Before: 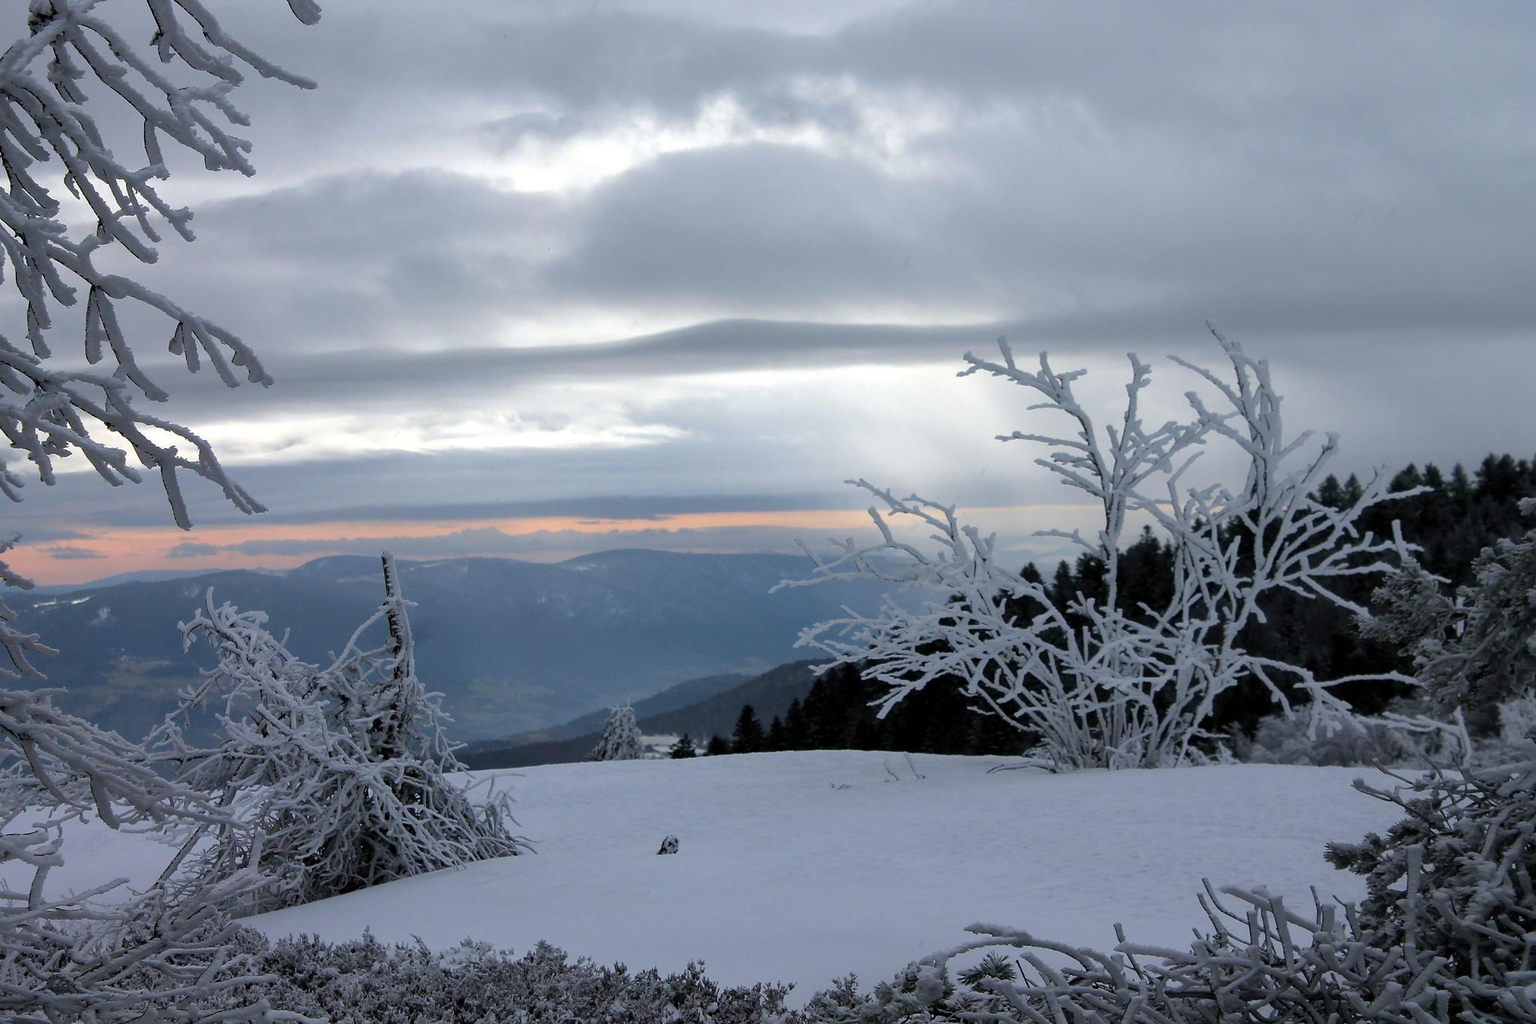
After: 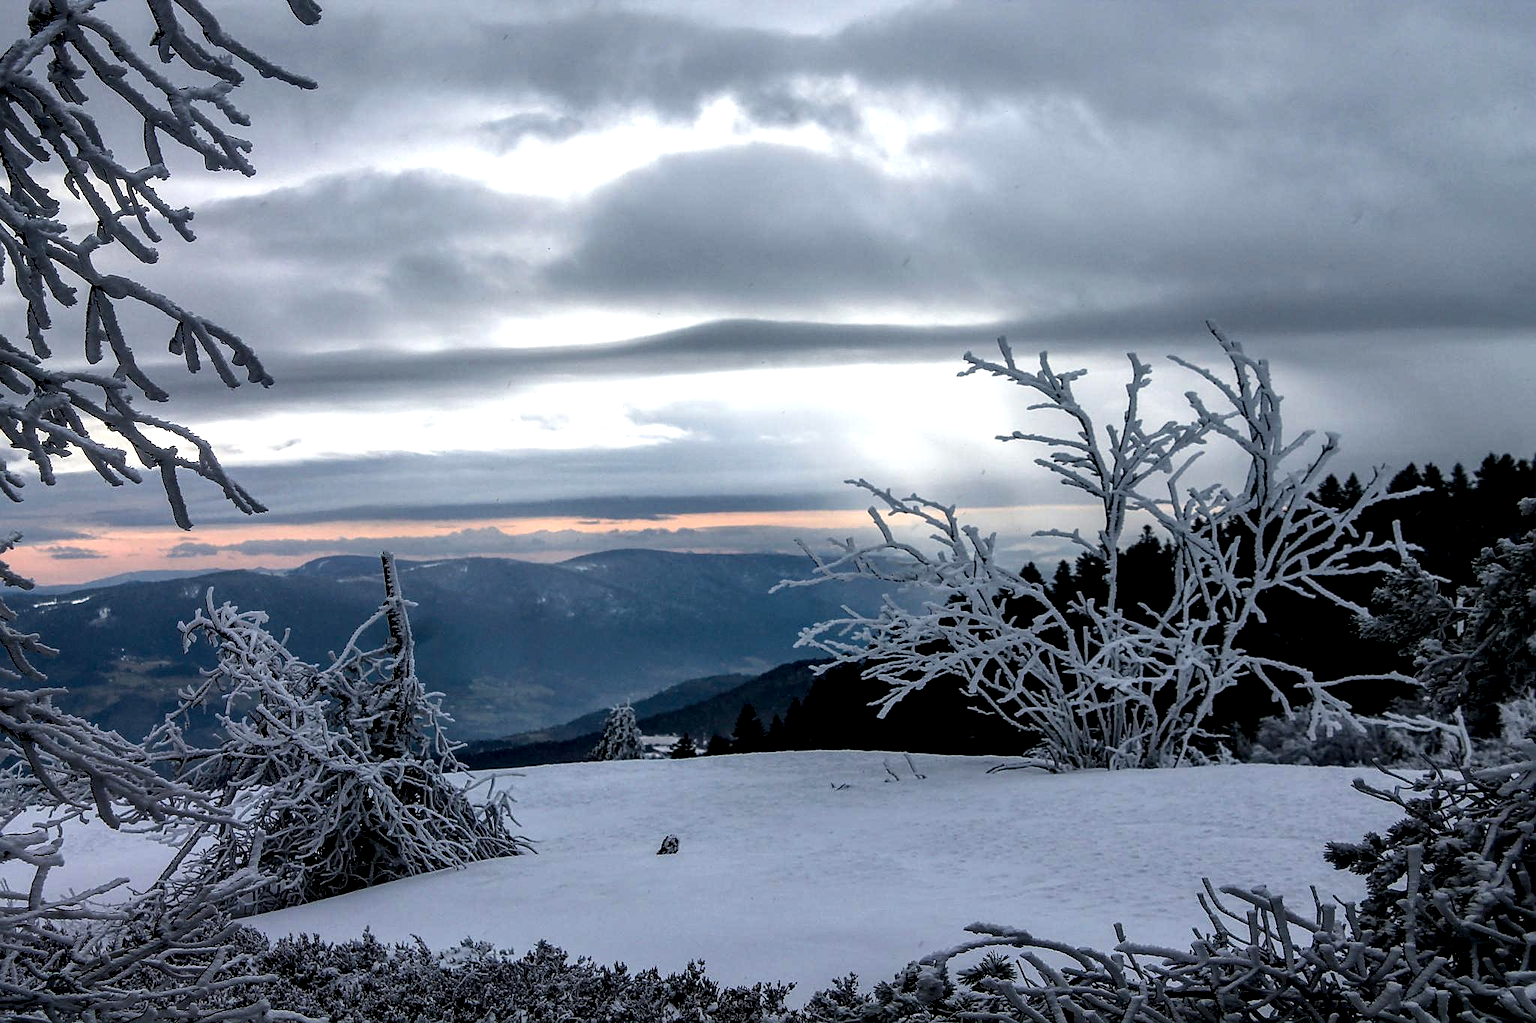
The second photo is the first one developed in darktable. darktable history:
local contrast: highlights 19%, detail 186%
sharpen: on, module defaults
contrast brightness saturation: contrast 0.13, brightness -0.05, saturation 0.16
